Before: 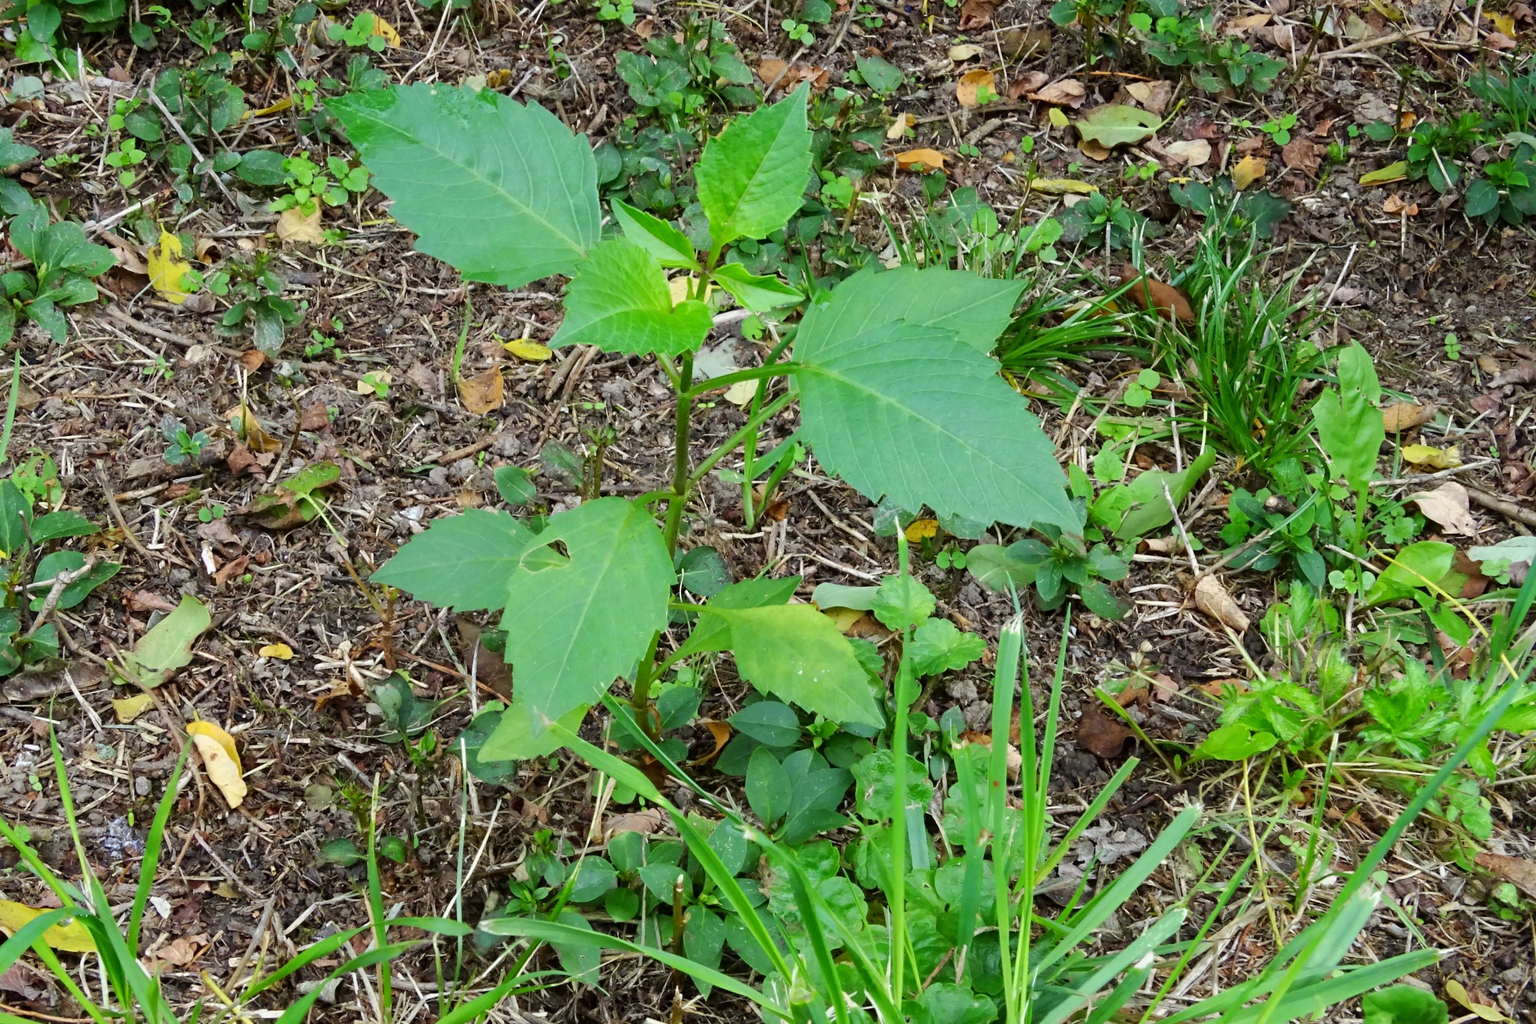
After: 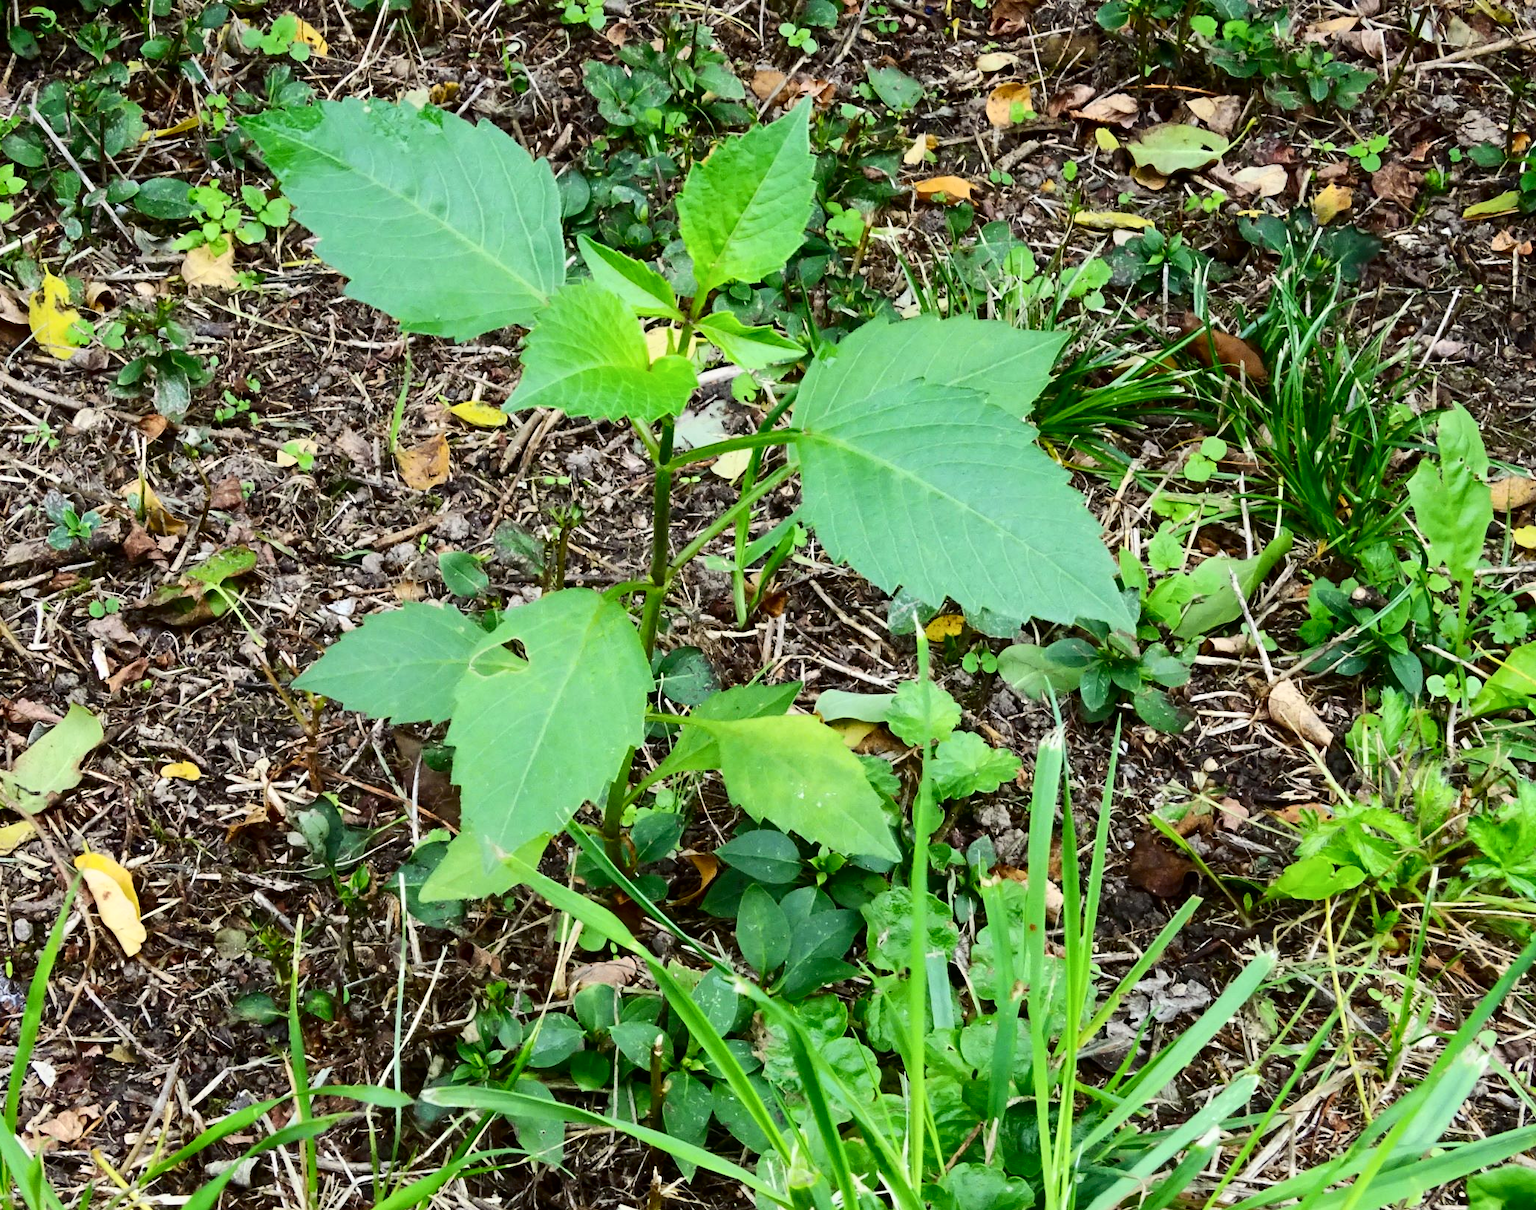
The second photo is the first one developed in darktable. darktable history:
crop: left 8.08%, right 7.411%
color balance rgb: perceptual saturation grading › global saturation 8.46%
contrast brightness saturation: contrast 0.299
